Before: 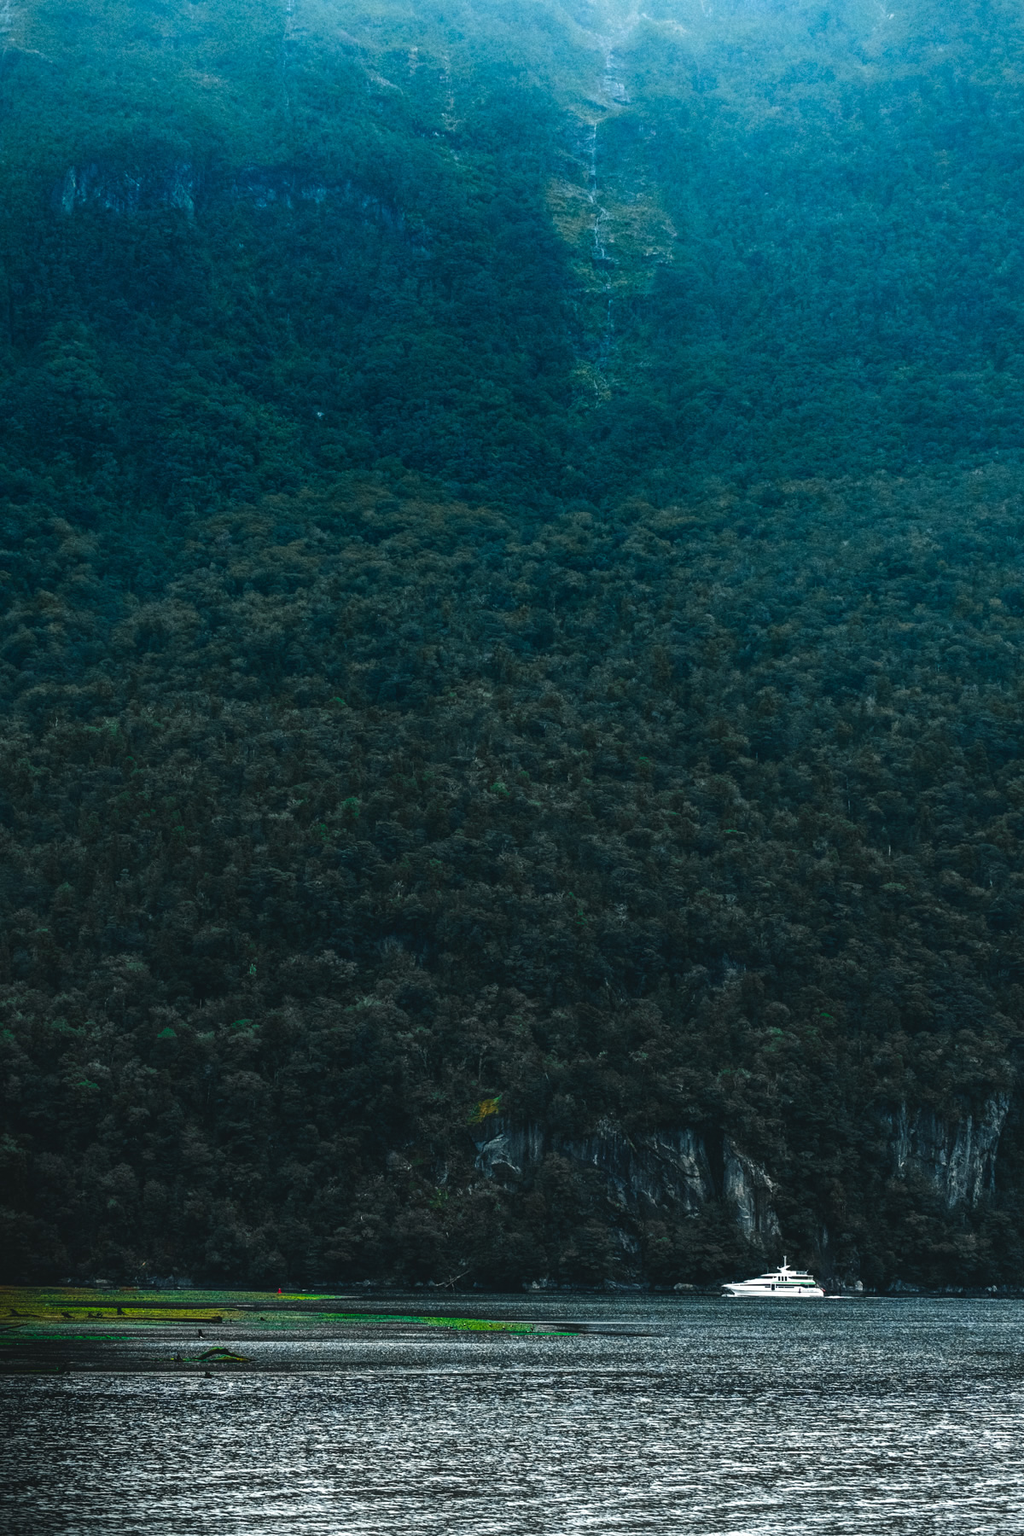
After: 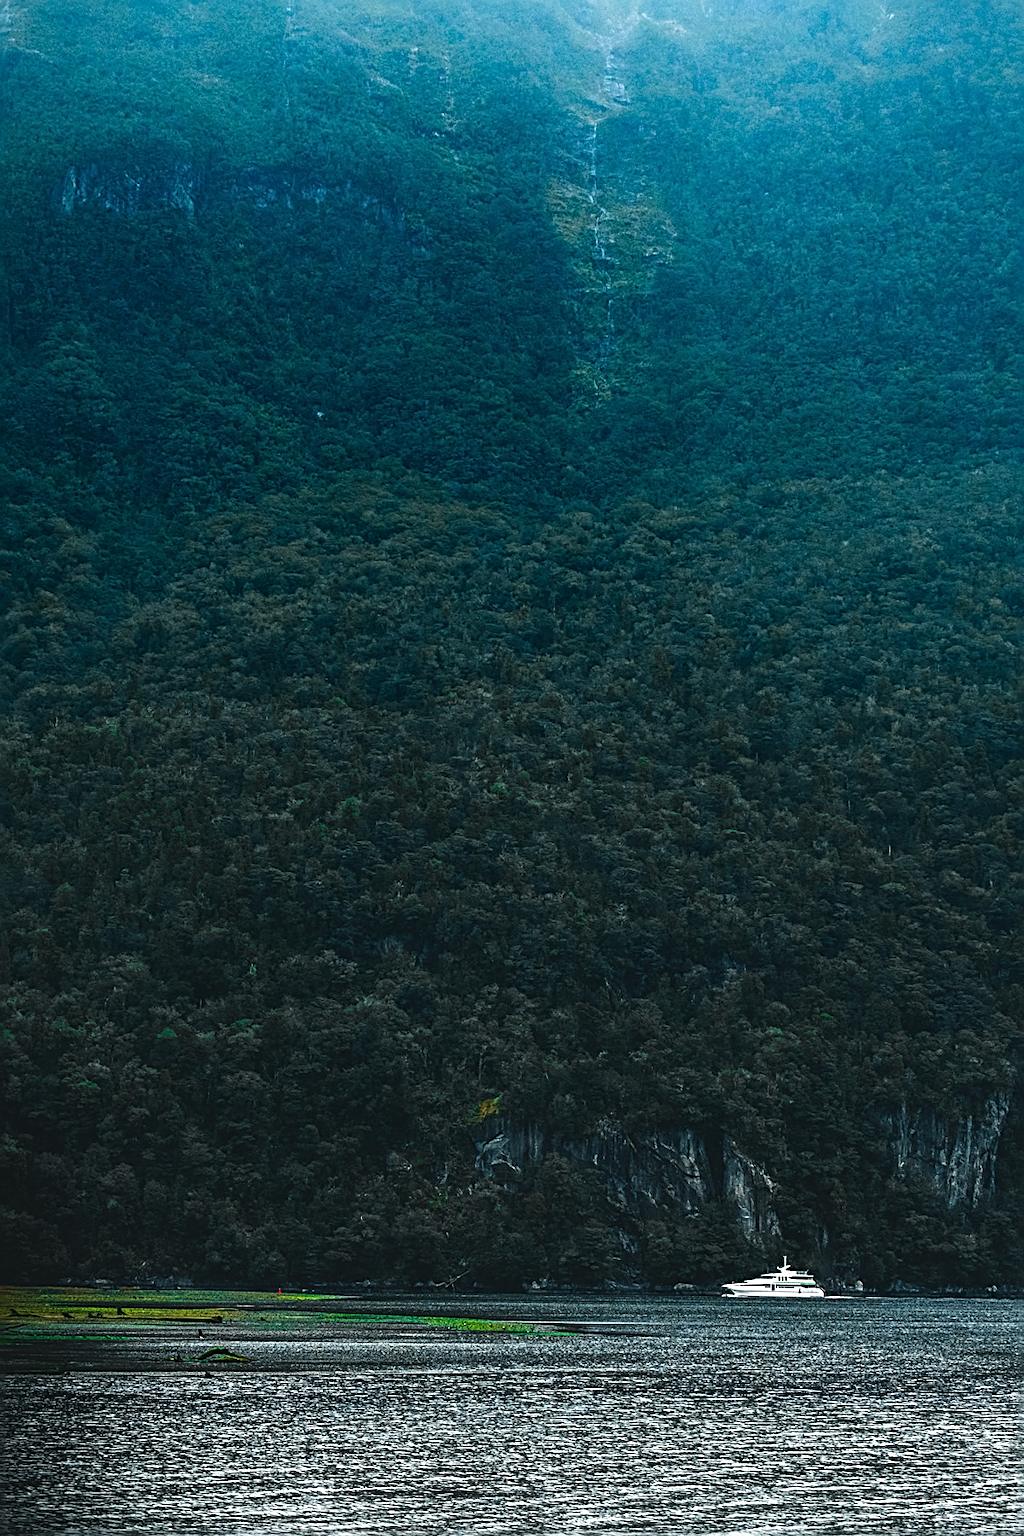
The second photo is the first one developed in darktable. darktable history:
sharpen: radius 2.66, amount 0.674
